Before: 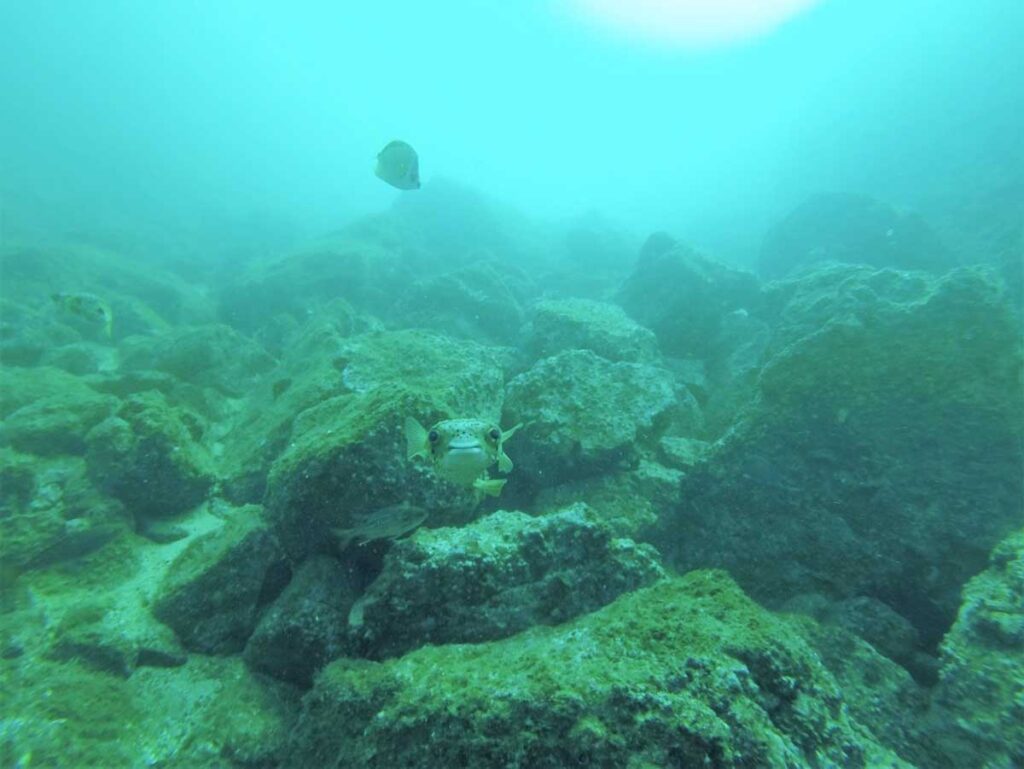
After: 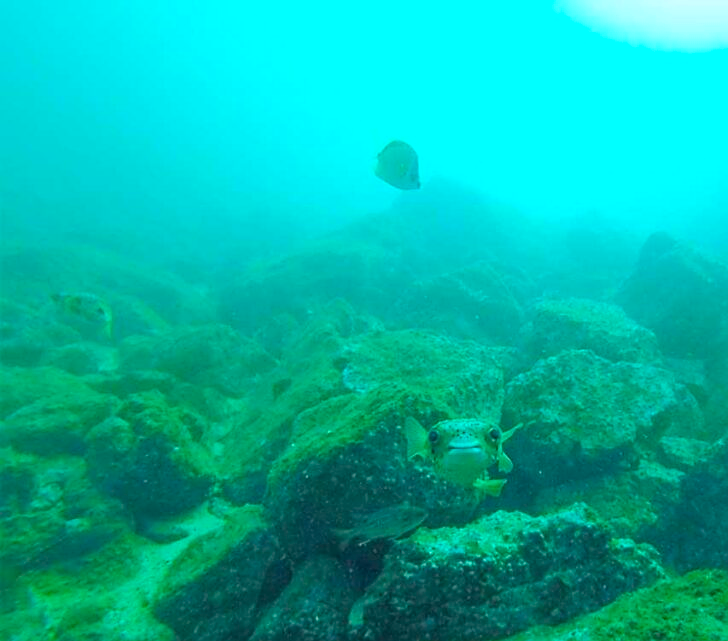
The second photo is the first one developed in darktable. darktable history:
crop: right 28.885%, bottom 16.626%
color balance rgb: linear chroma grading › global chroma 15%, perceptual saturation grading › global saturation 30%
sharpen: on, module defaults
